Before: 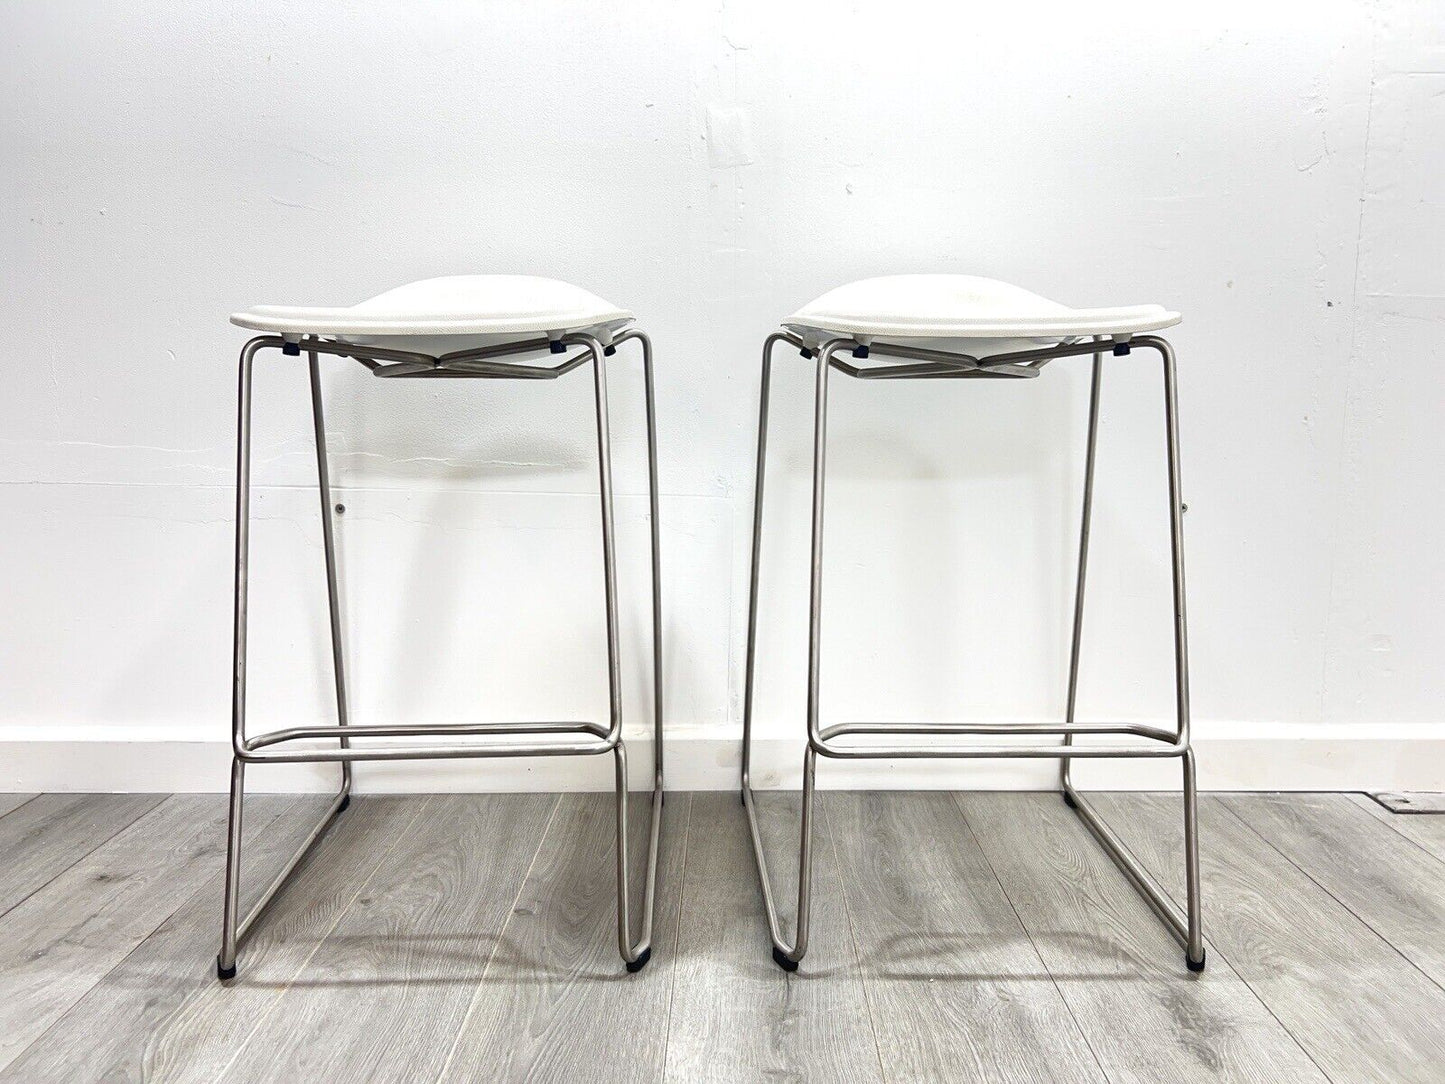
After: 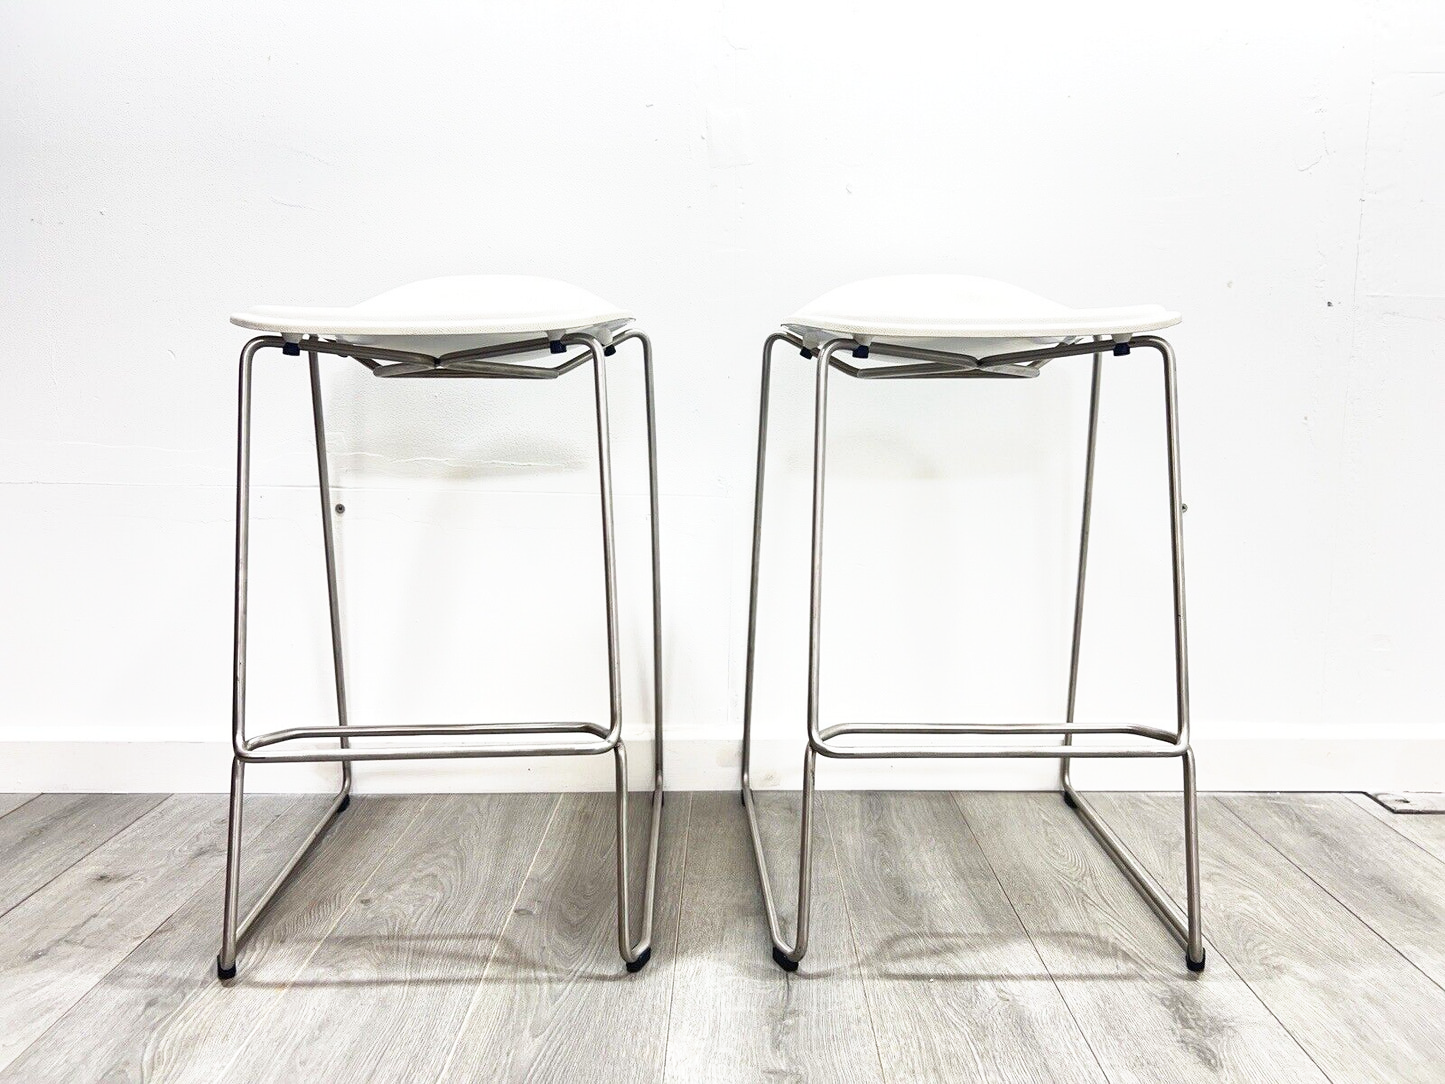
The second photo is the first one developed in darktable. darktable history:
base curve: curves: ch0 [(0, 0) (0.688, 0.865) (1, 1)], preserve colors none
